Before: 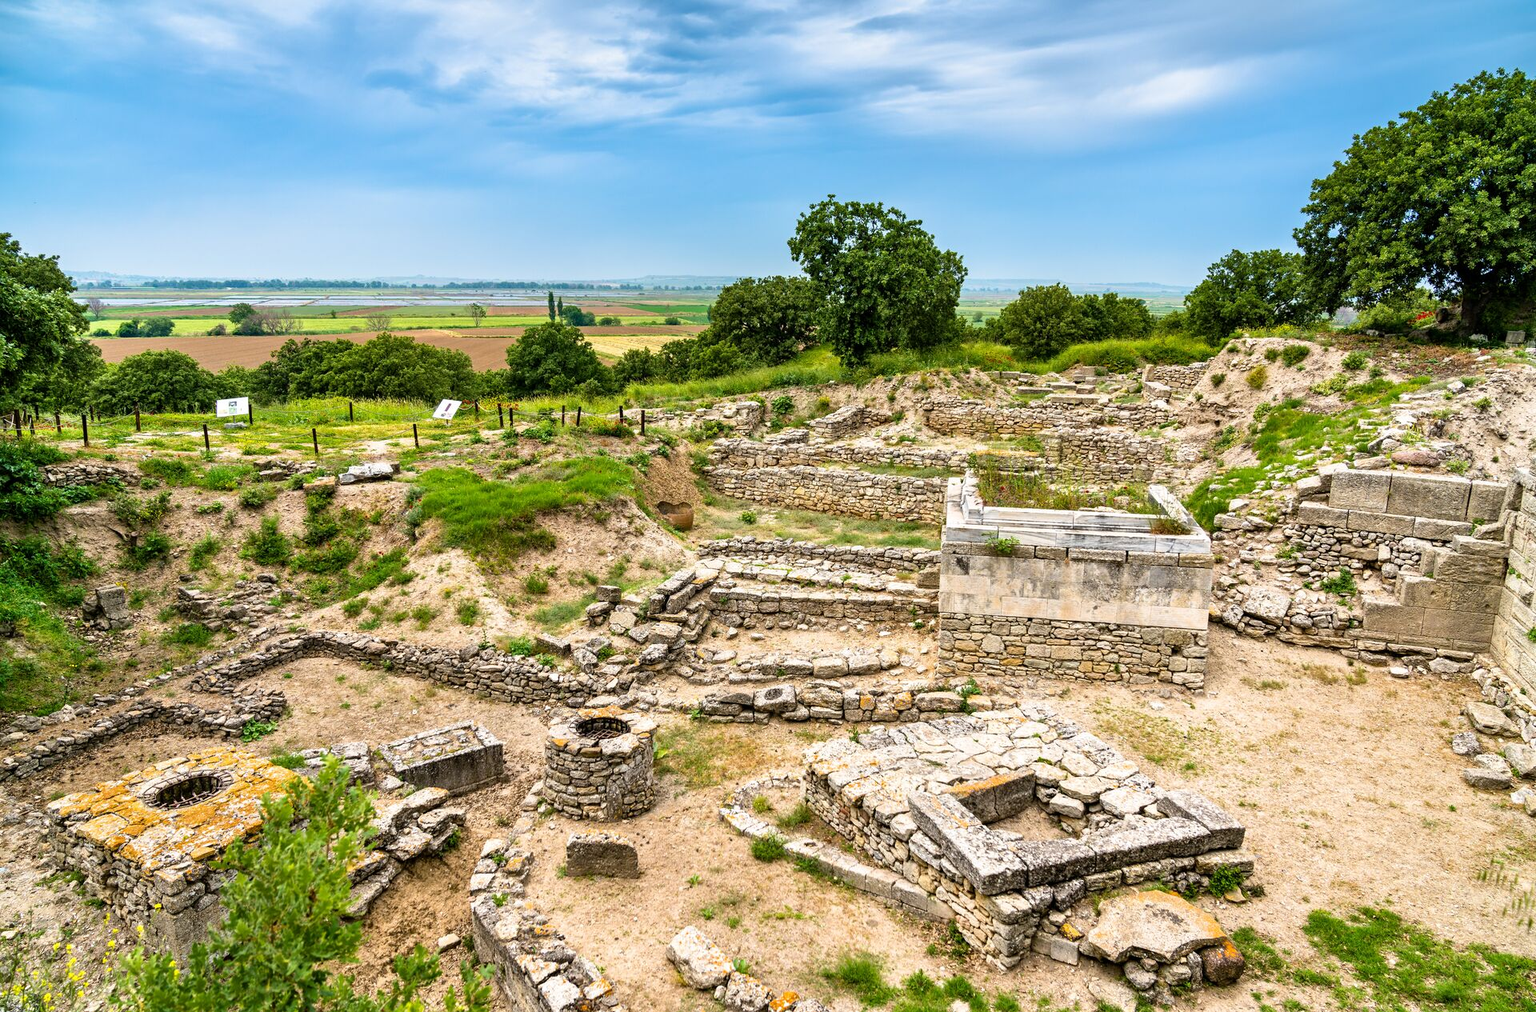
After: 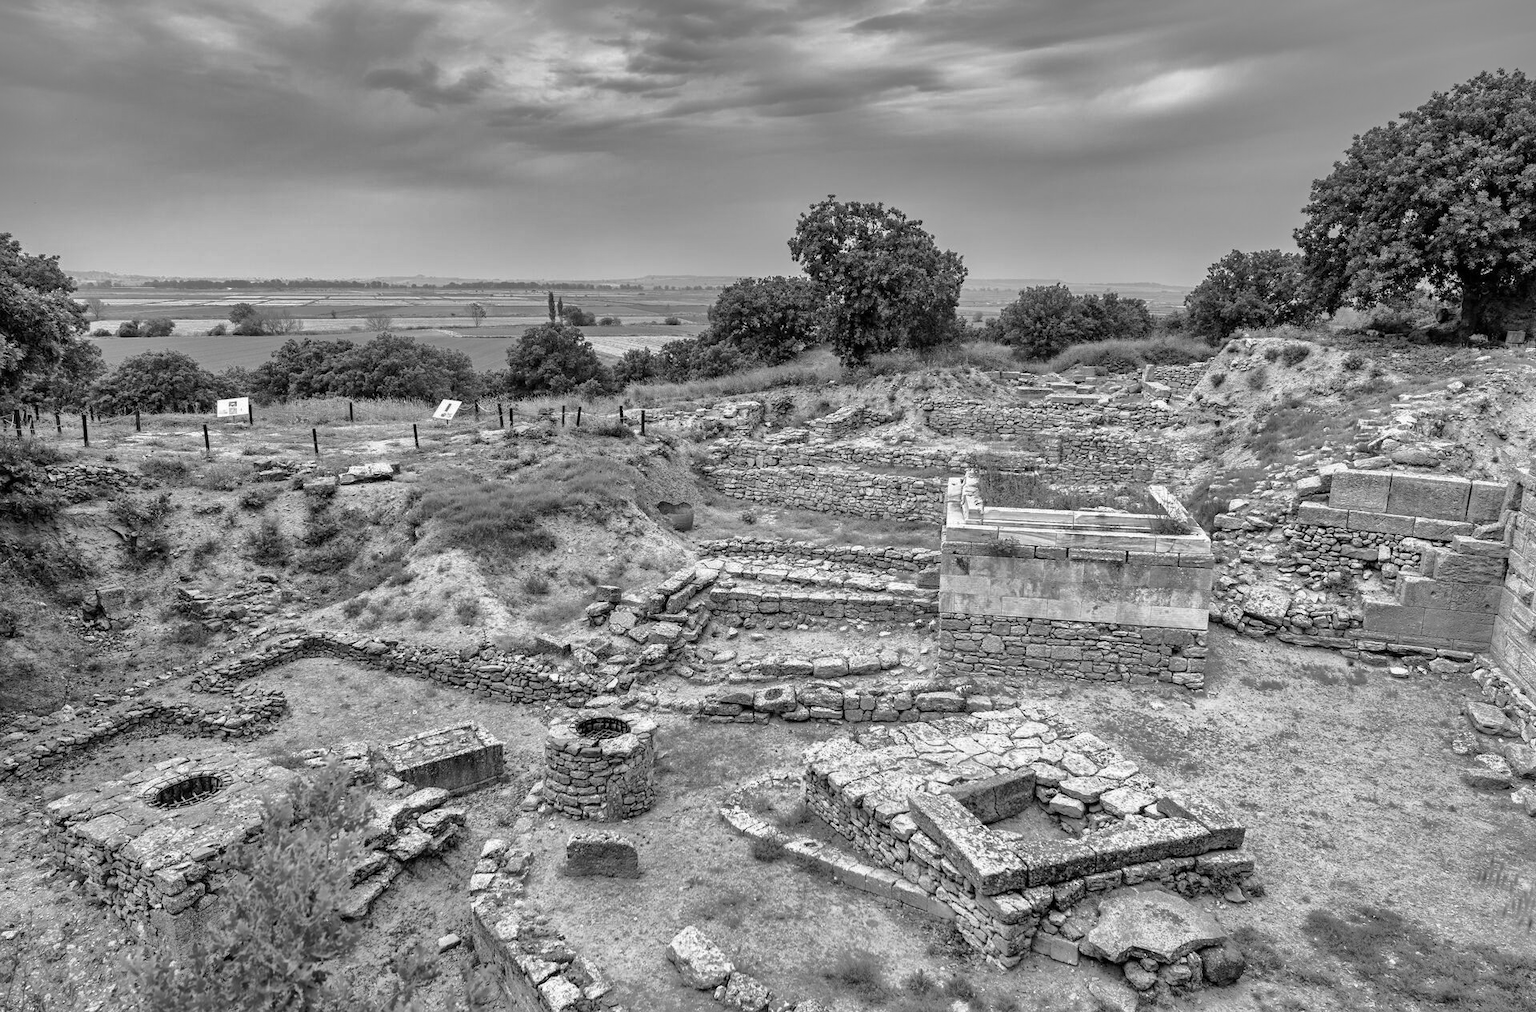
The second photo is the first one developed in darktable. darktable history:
shadows and highlights: shadows 38.43, highlights -74.54
monochrome: on, module defaults
